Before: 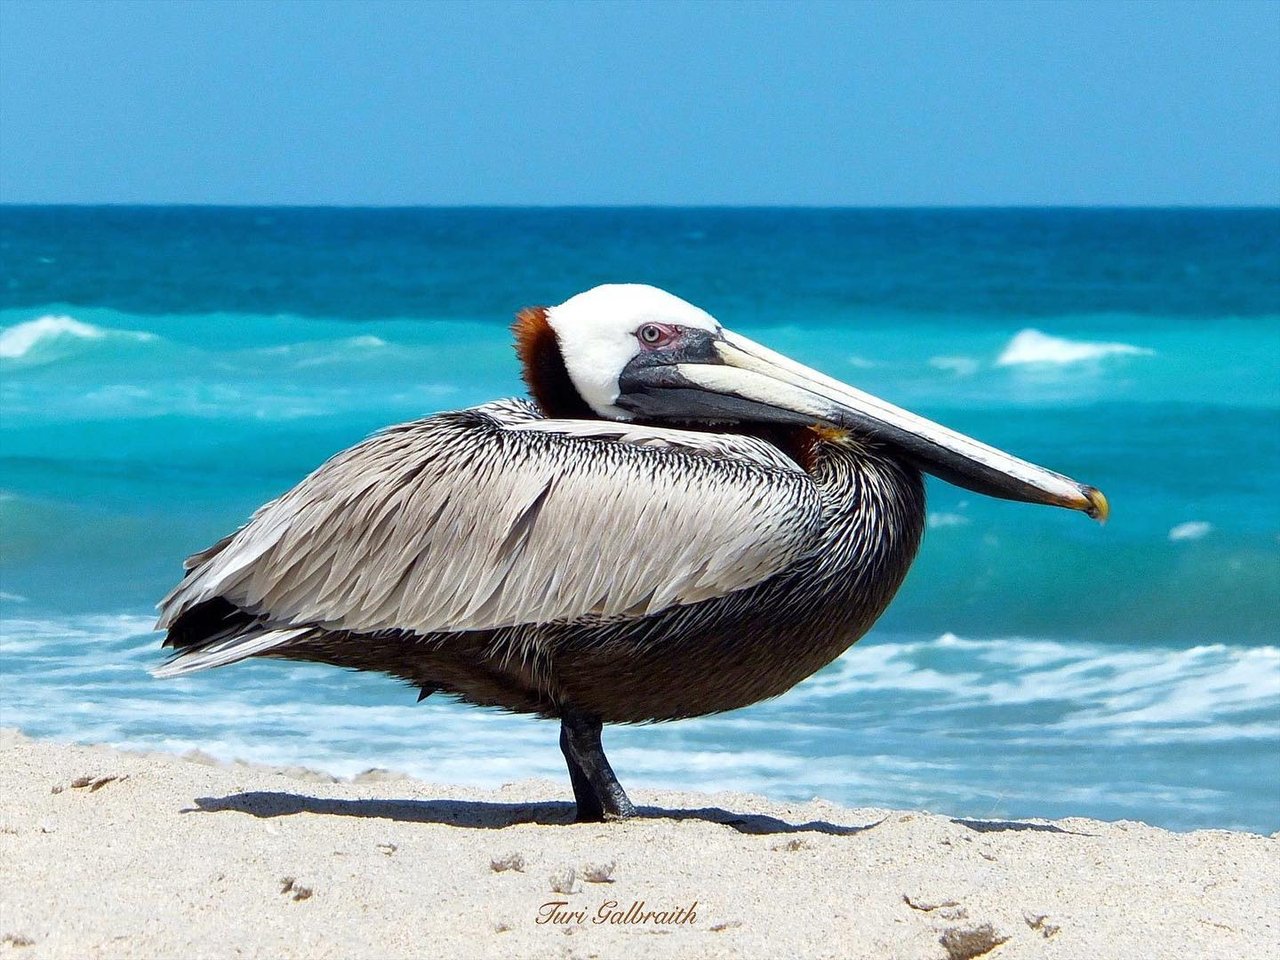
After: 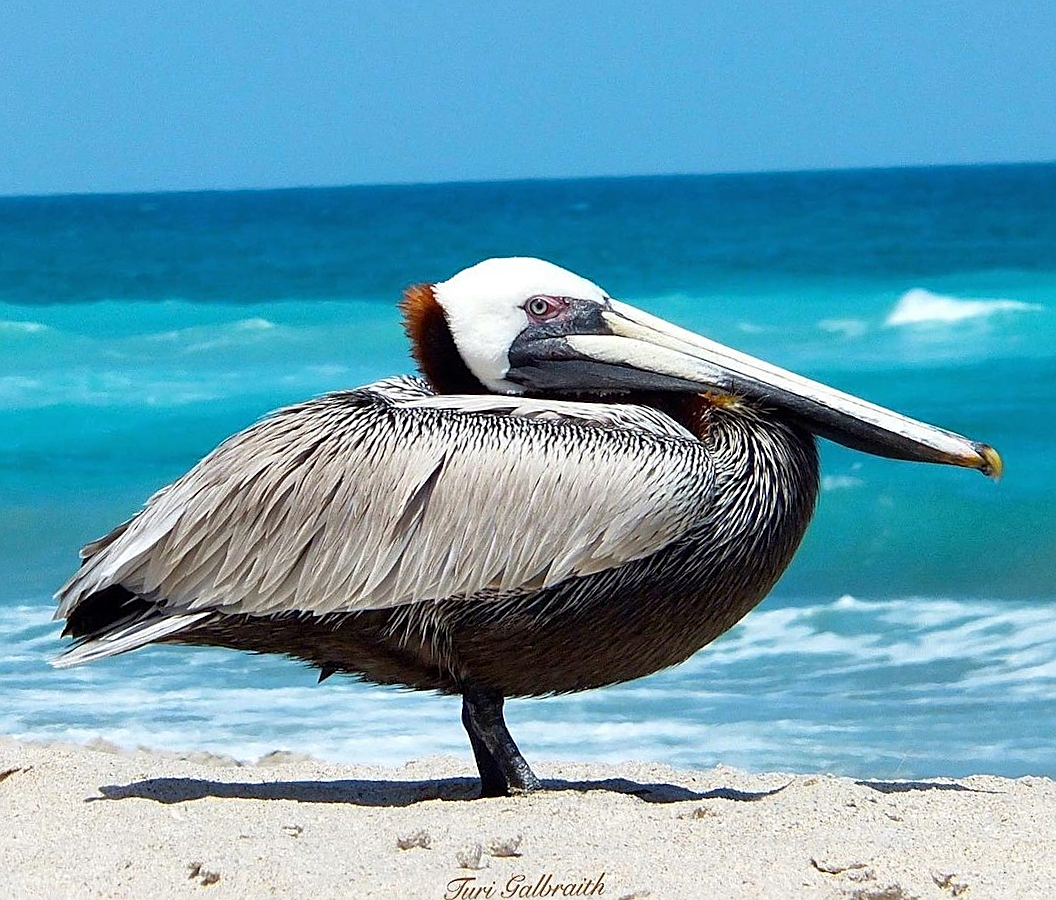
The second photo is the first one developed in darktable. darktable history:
sharpen: on, module defaults
rotate and perspective: rotation -2°, crop left 0.022, crop right 0.978, crop top 0.049, crop bottom 0.951
crop: left 7.598%, right 7.873%
